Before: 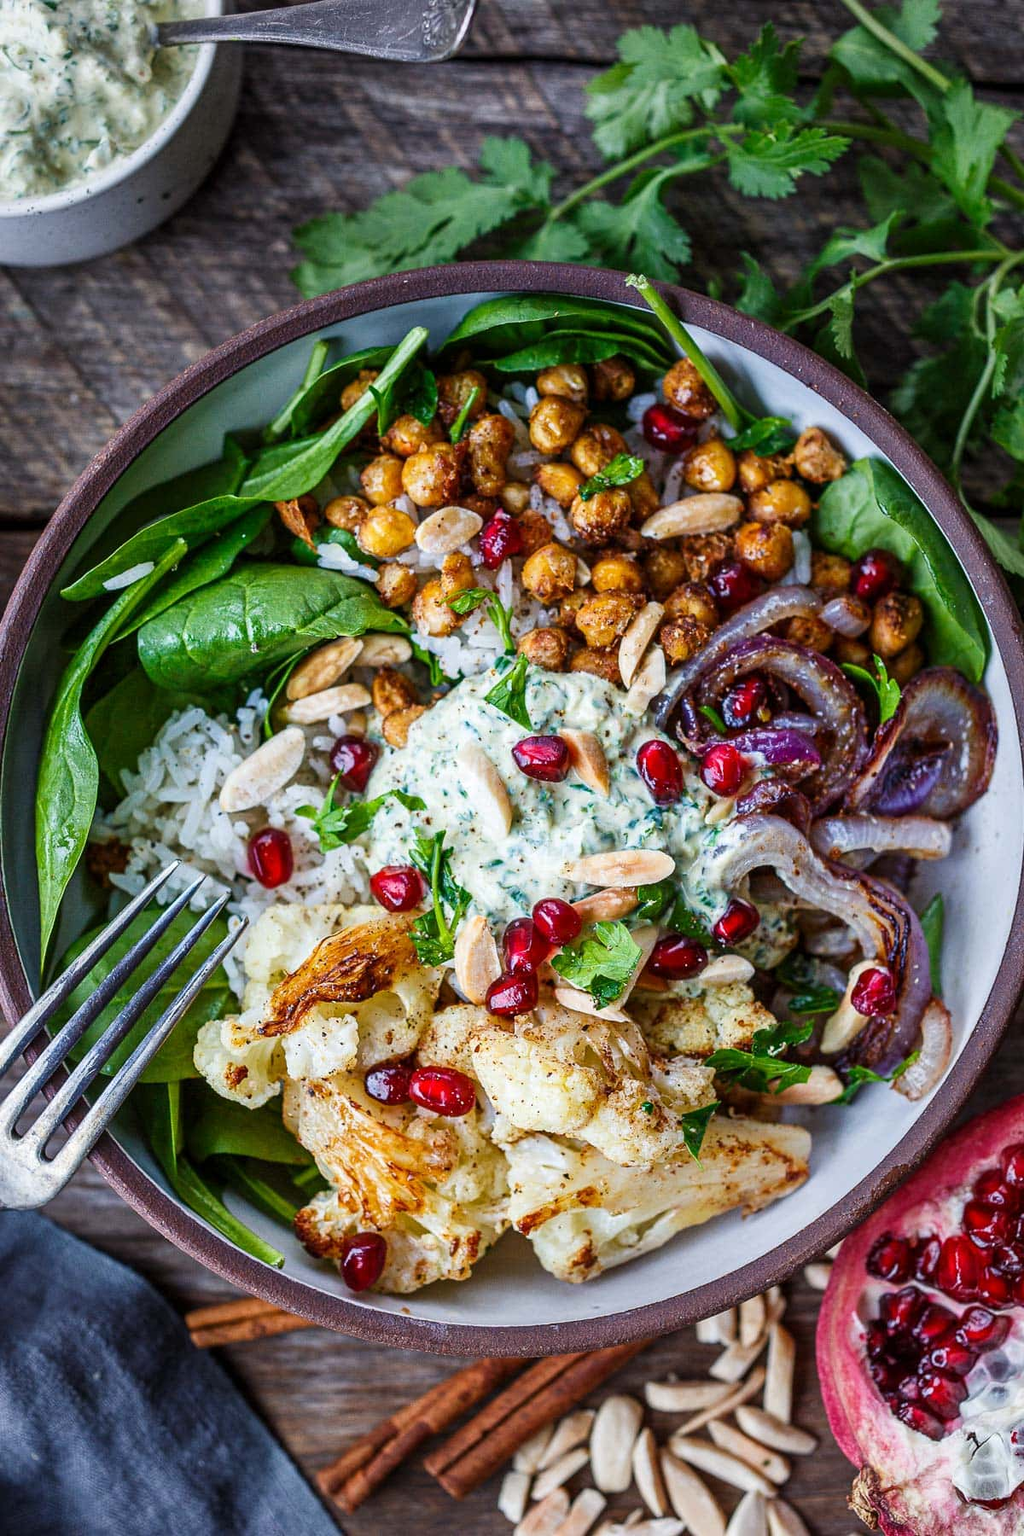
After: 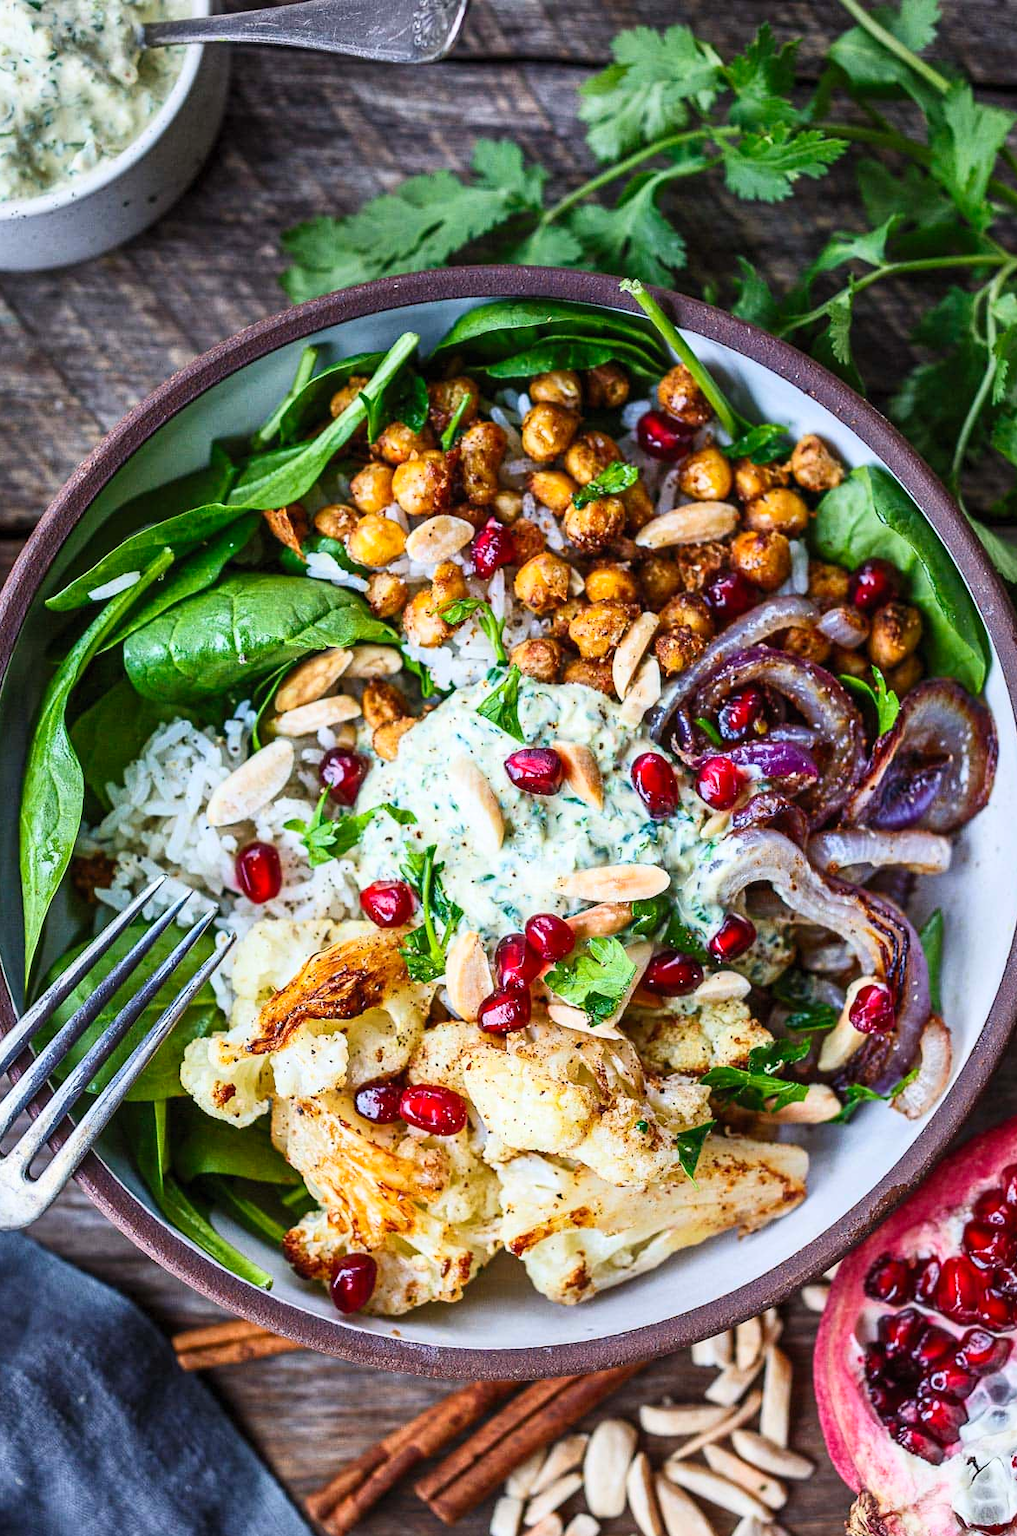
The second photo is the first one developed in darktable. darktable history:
contrast brightness saturation: contrast 0.204, brightness 0.146, saturation 0.149
crop and rotate: left 1.657%, right 0.659%, bottom 1.647%
